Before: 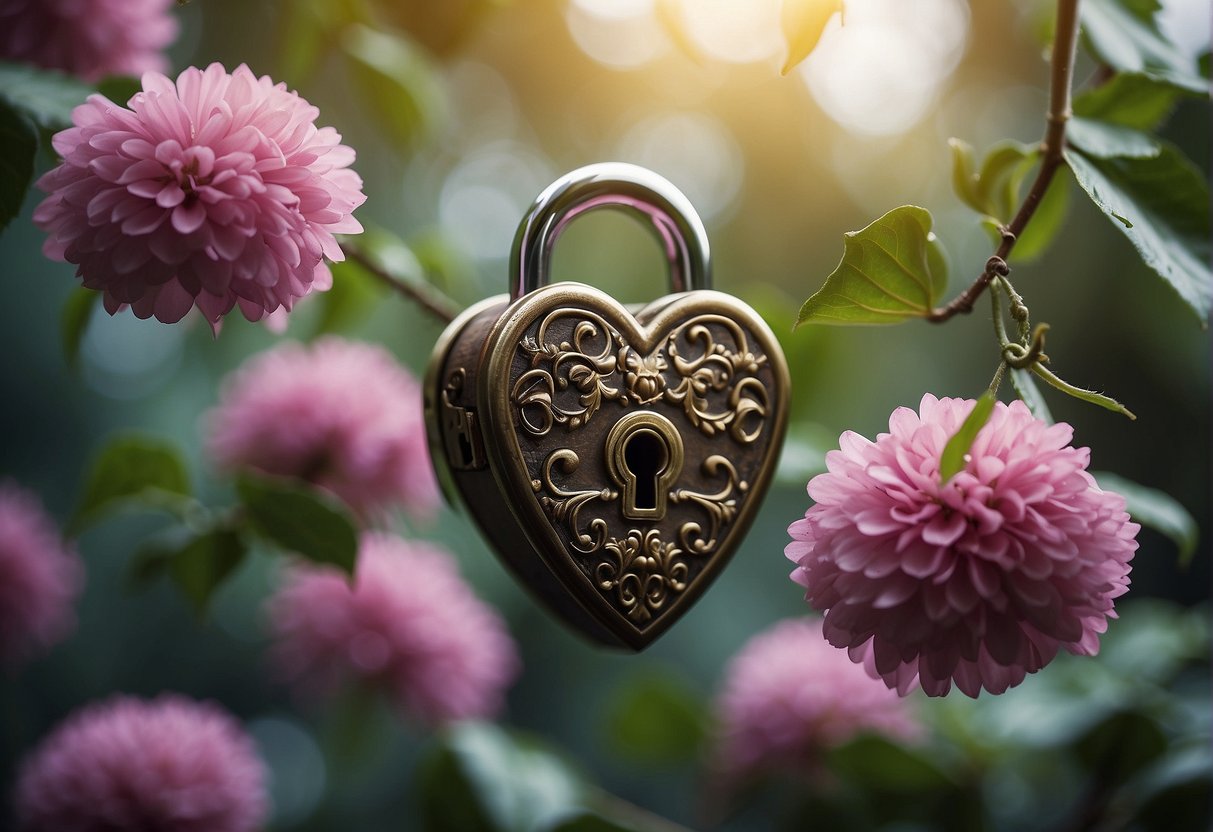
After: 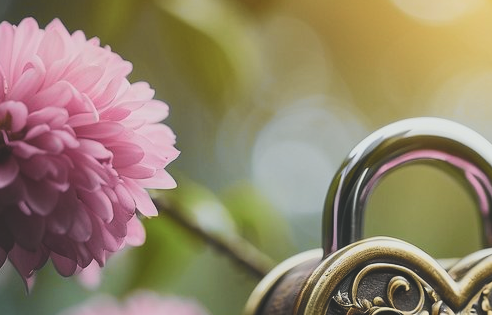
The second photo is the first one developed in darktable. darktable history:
crop: left 15.452%, top 5.459%, right 43.956%, bottom 56.62%
exposure: black level correction -0.036, exposure -0.497 EV, compensate highlight preservation false
tone curve: curves: ch0 [(0, 0.003) (0.113, 0.081) (0.207, 0.184) (0.515, 0.612) (0.712, 0.793) (0.984, 0.961)]; ch1 [(0, 0) (0.172, 0.123) (0.317, 0.272) (0.414, 0.382) (0.476, 0.479) (0.505, 0.498) (0.534, 0.534) (0.621, 0.65) (0.709, 0.764) (1, 1)]; ch2 [(0, 0) (0.411, 0.424) (0.505, 0.505) (0.521, 0.524) (0.537, 0.57) (0.65, 0.699) (1, 1)], color space Lab, independent channels, preserve colors none
